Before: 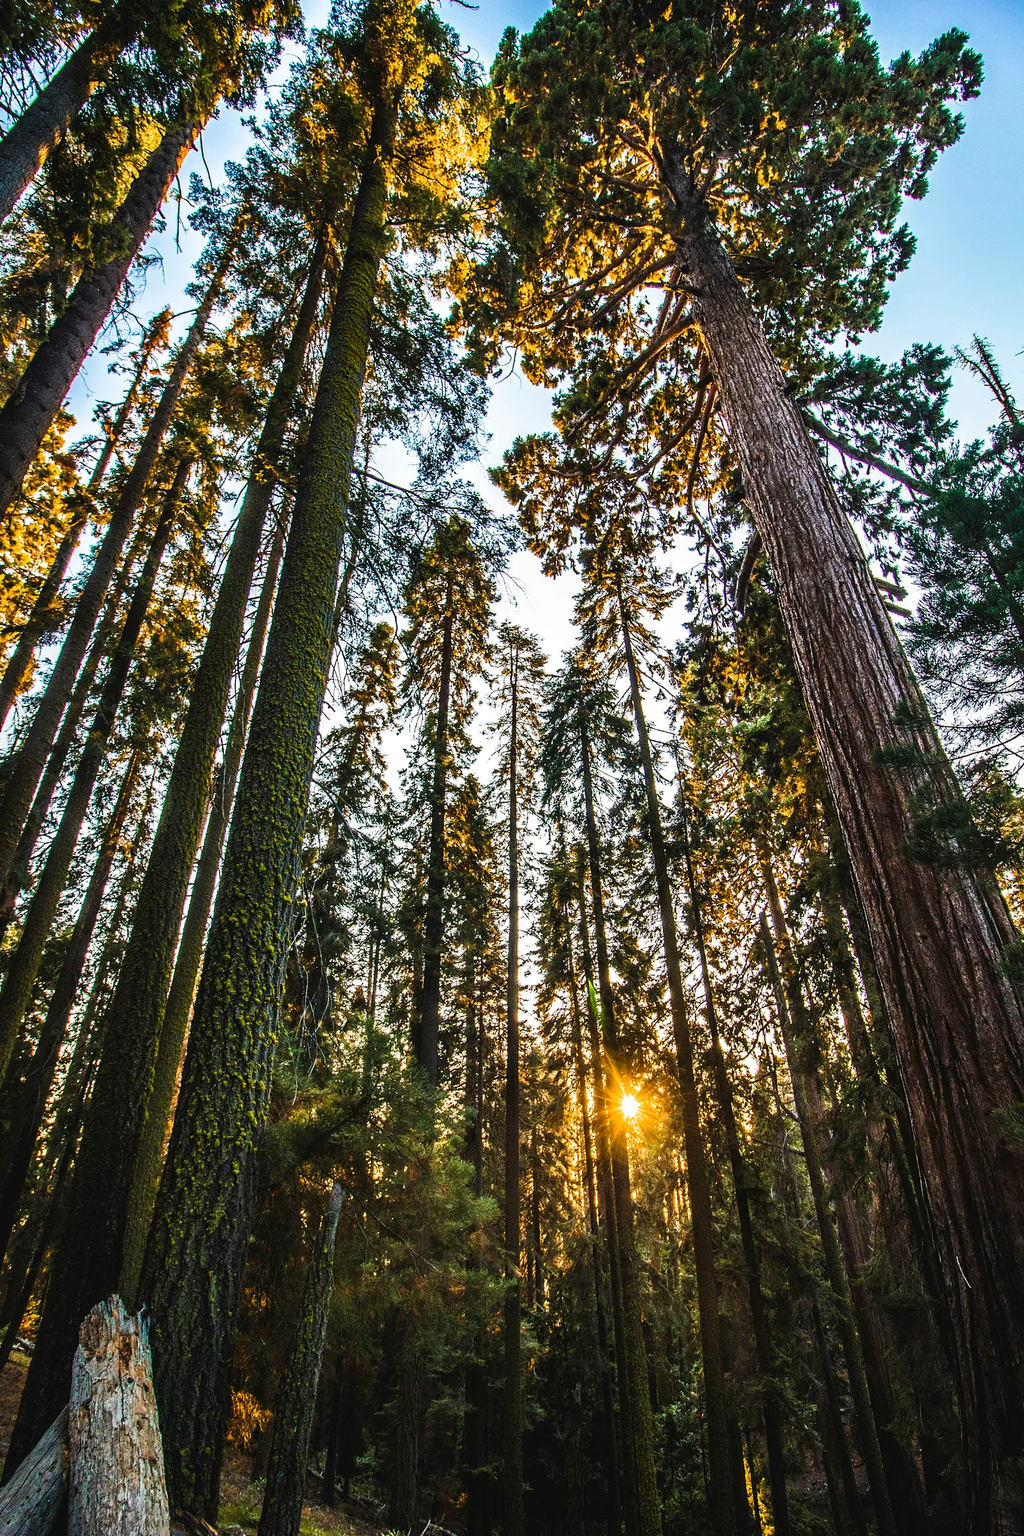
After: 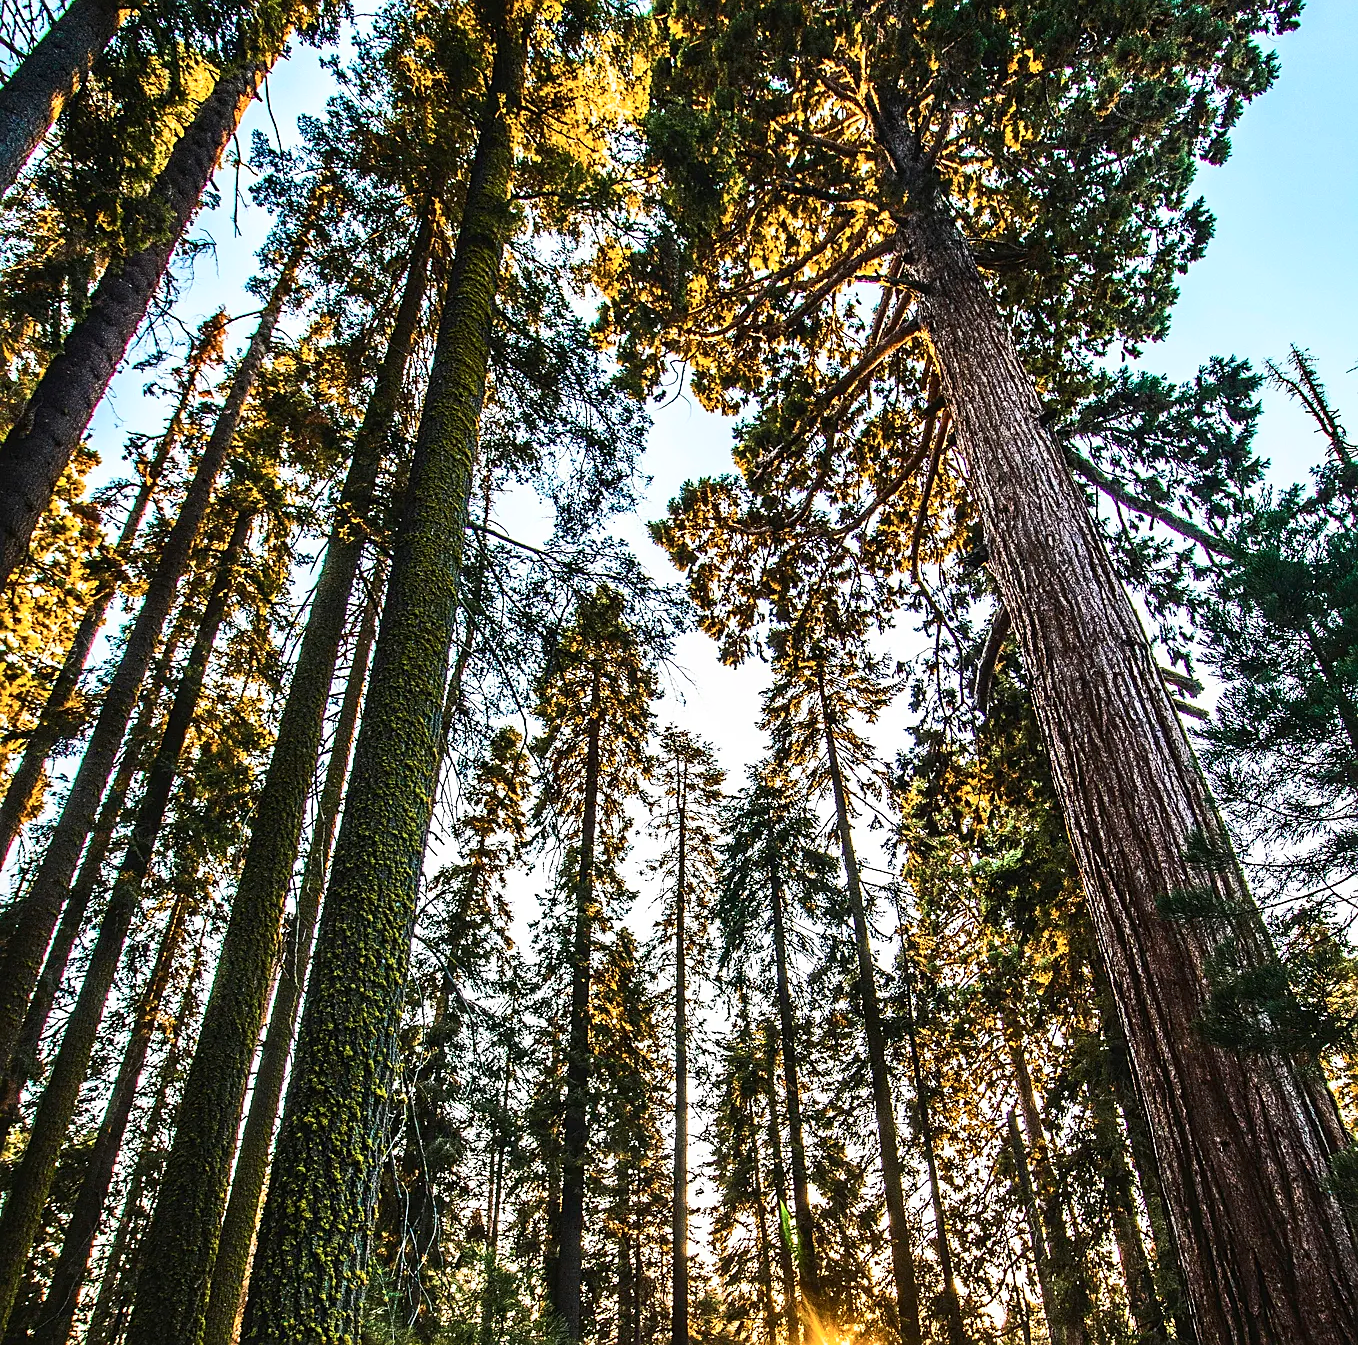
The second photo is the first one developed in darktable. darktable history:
sharpen: on, module defaults
contrast brightness saturation: contrast 0.243, brightness 0.095
crop and rotate: top 4.877%, bottom 29.078%
